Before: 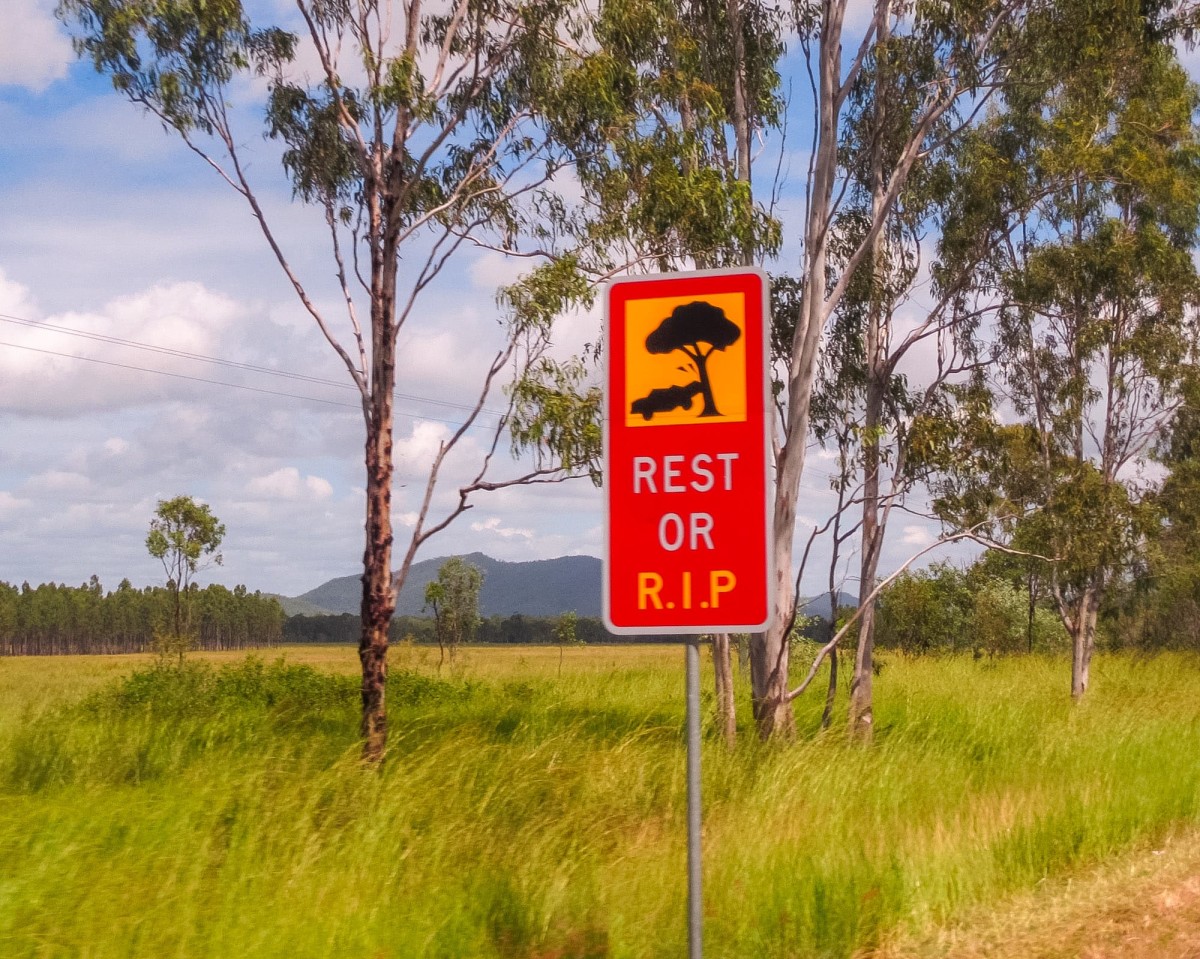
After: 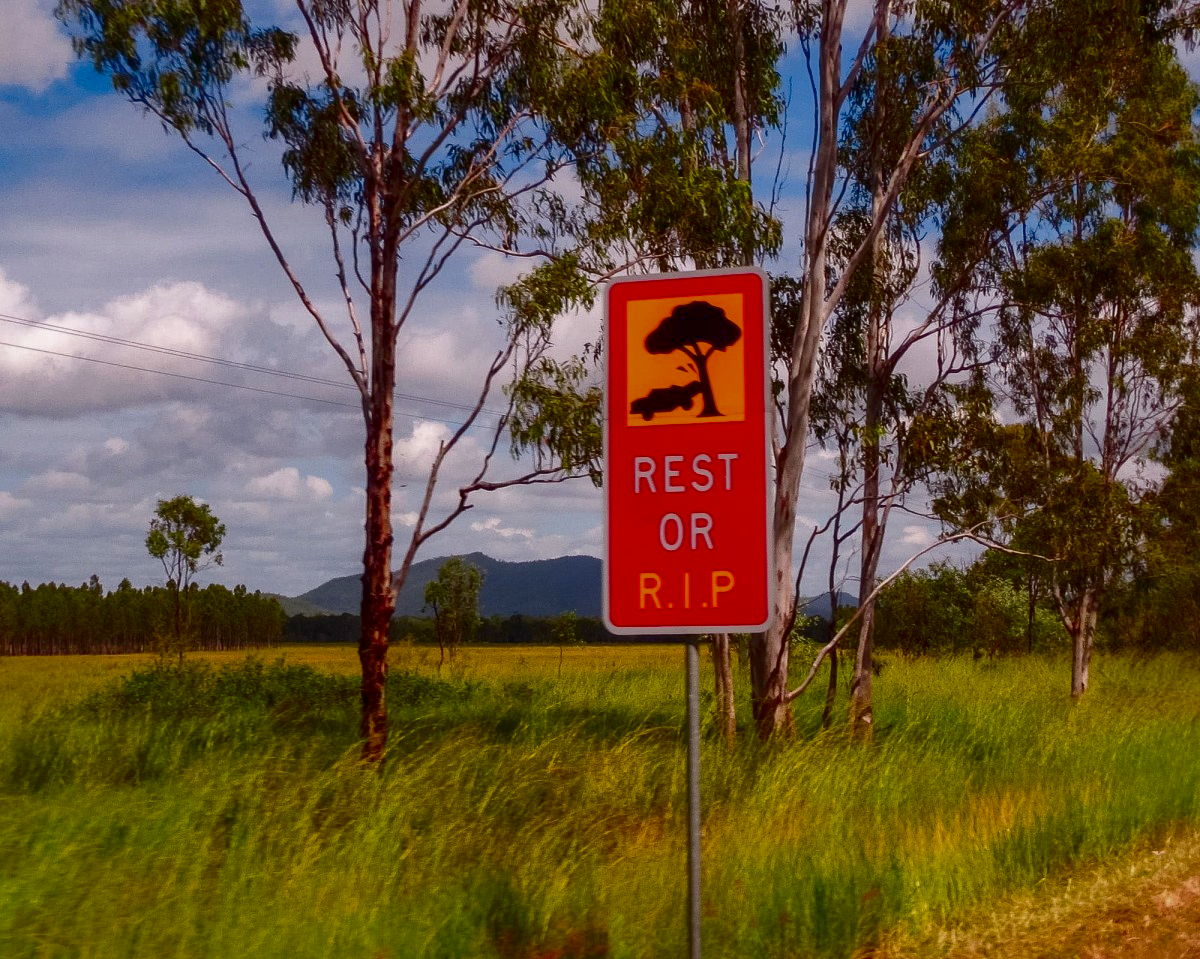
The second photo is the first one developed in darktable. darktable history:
shadows and highlights: on, module defaults
contrast brightness saturation: contrast 0.094, brightness -0.58, saturation 0.167
